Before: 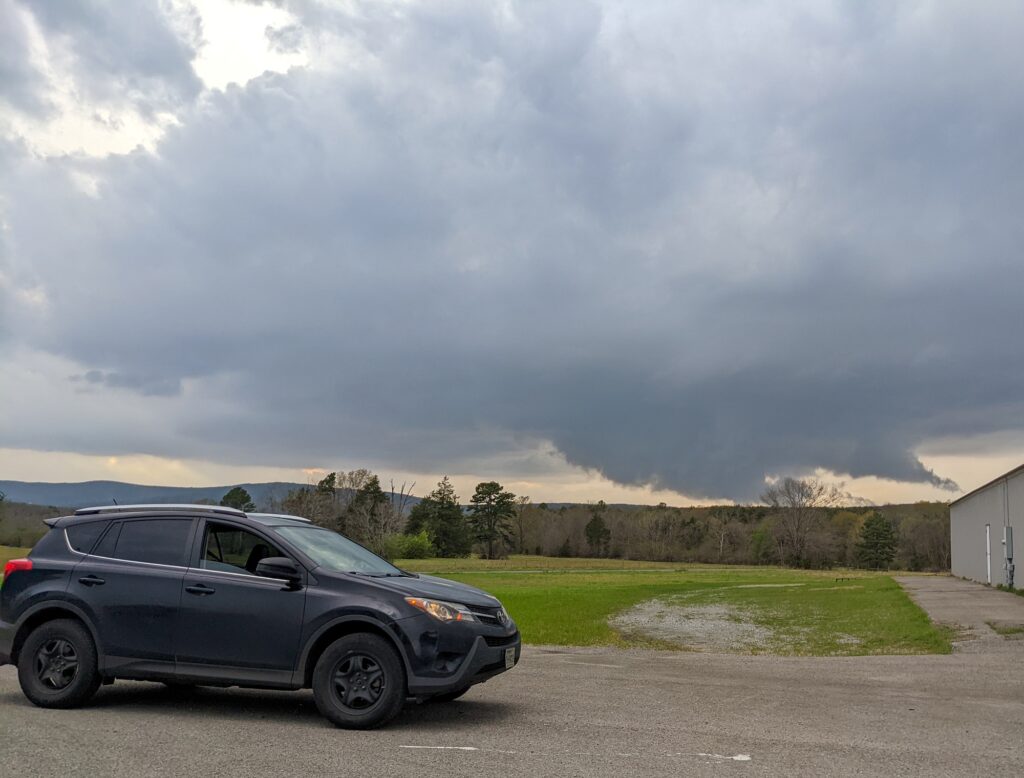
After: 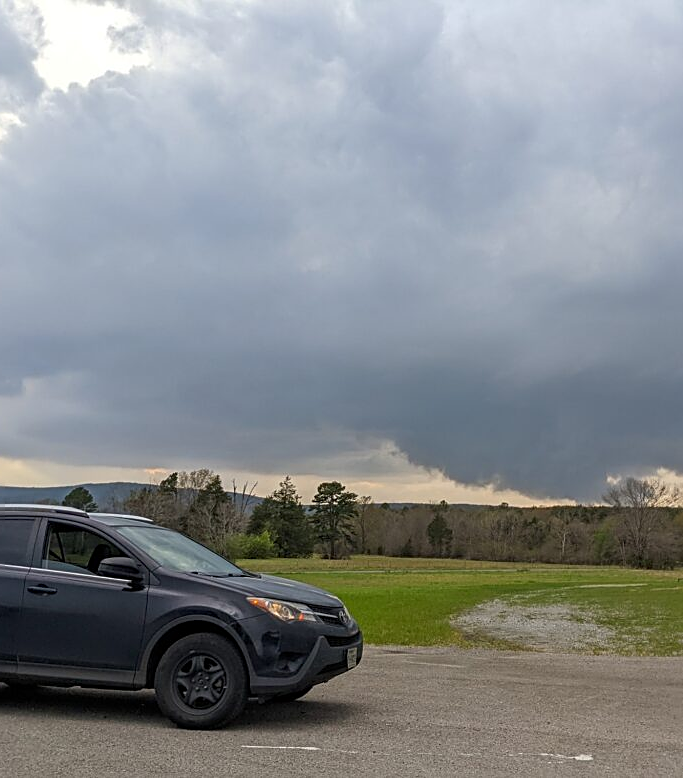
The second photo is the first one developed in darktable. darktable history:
sharpen: on, module defaults
crop and rotate: left 15.446%, right 17.836%
